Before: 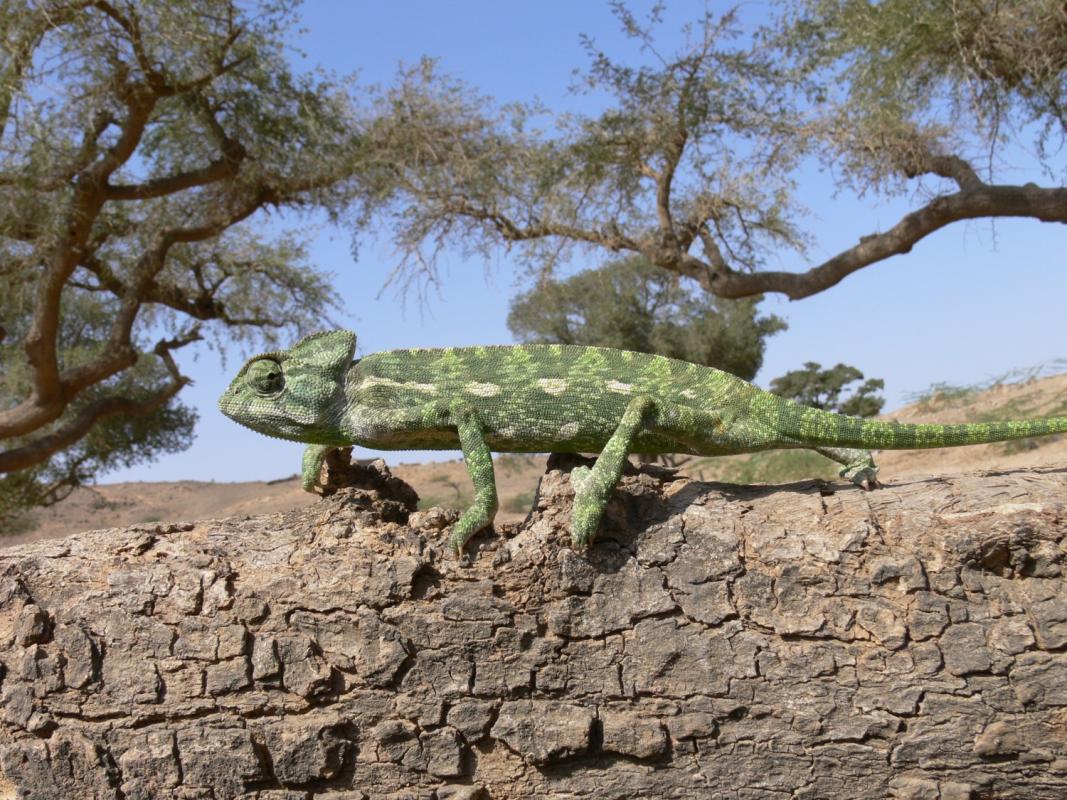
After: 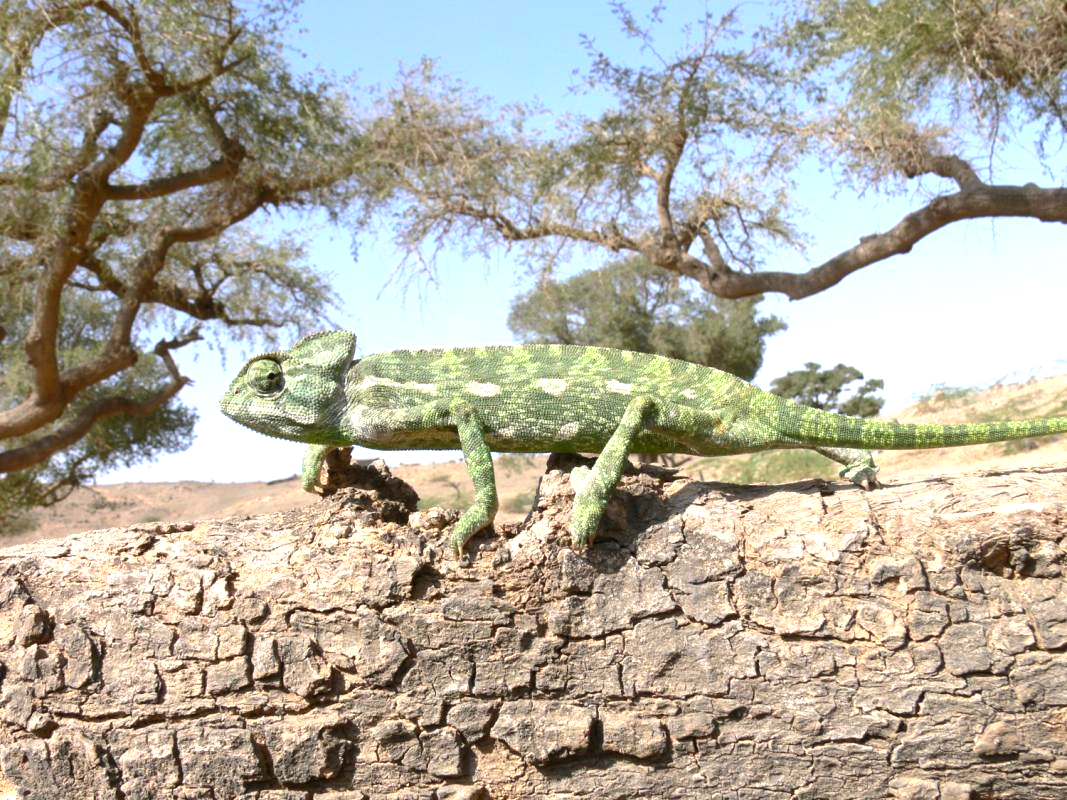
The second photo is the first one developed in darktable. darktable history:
exposure: black level correction 0.001, exposure 1.039 EV, compensate highlight preservation false
